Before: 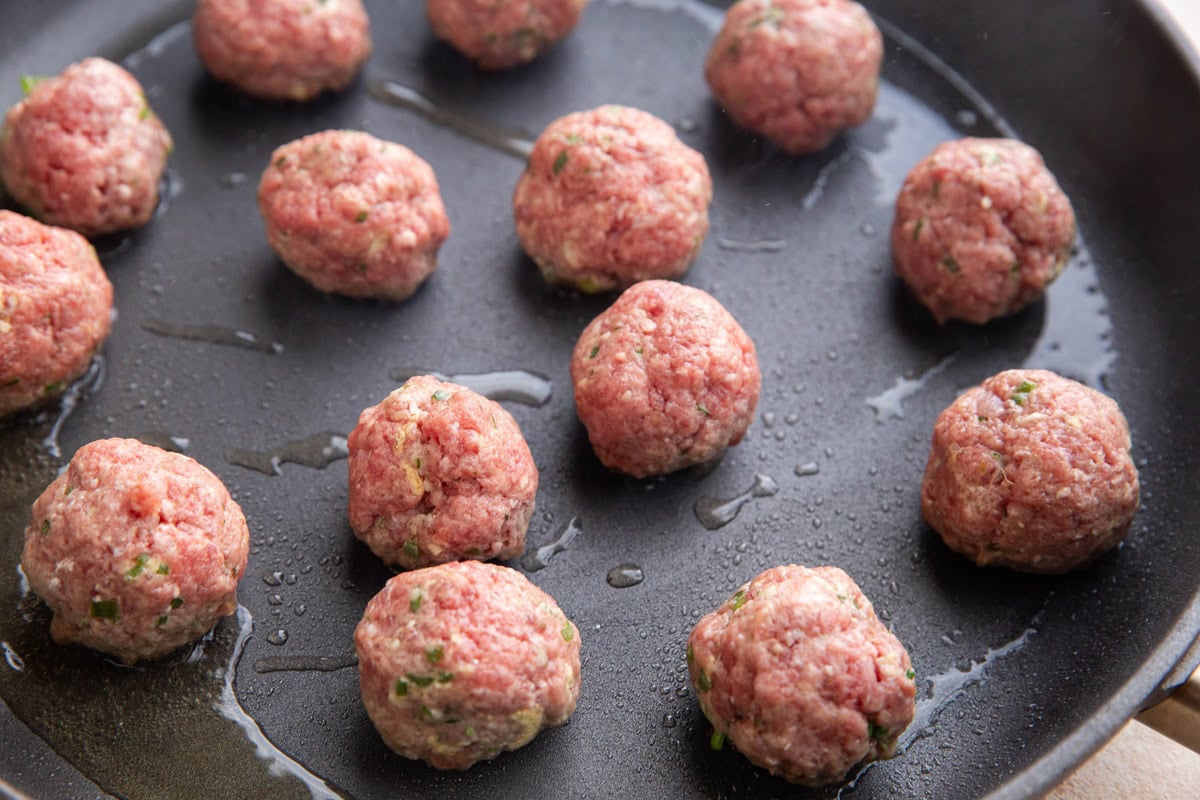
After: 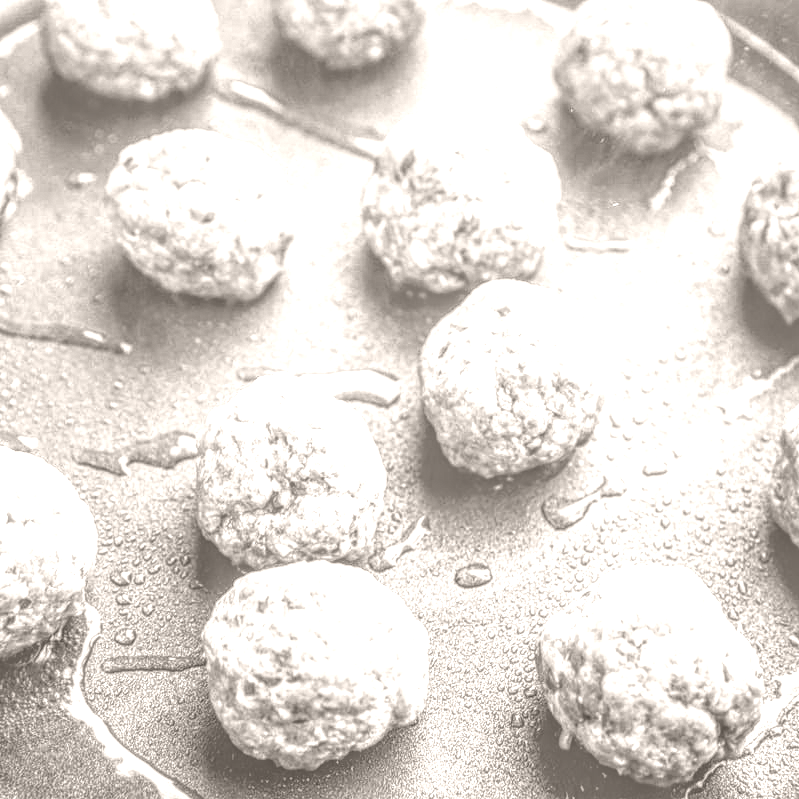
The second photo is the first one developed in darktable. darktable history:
crop and rotate: left 12.673%, right 20.66%
tone curve: curves: ch0 [(0, 0) (0.003, 0.003) (0.011, 0.009) (0.025, 0.022) (0.044, 0.037) (0.069, 0.051) (0.1, 0.079) (0.136, 0.114) (0.177, 0.152) (0.224, 0.212) (0.277, 0.281) (0.335, 0.358) (0.399, 0.459) (0.468, 0.573) (0.543, 0.684) (0.623, 0.779) (0.709, 0.866) (0.801, 0.949) (0.898, 0.98) (1, 1)], preserve colors none
colorize: hue 34.49°, saturation 35.33%, source mix 100%, lightness 55%, version 1
exposure: black level correction 0.001, exposure 0.5 EV, compensate exposure bias true, compensate highlight preservation false
local contrast: highlights 0%, shadows 0%, detail 200%, midtone range 0.25
